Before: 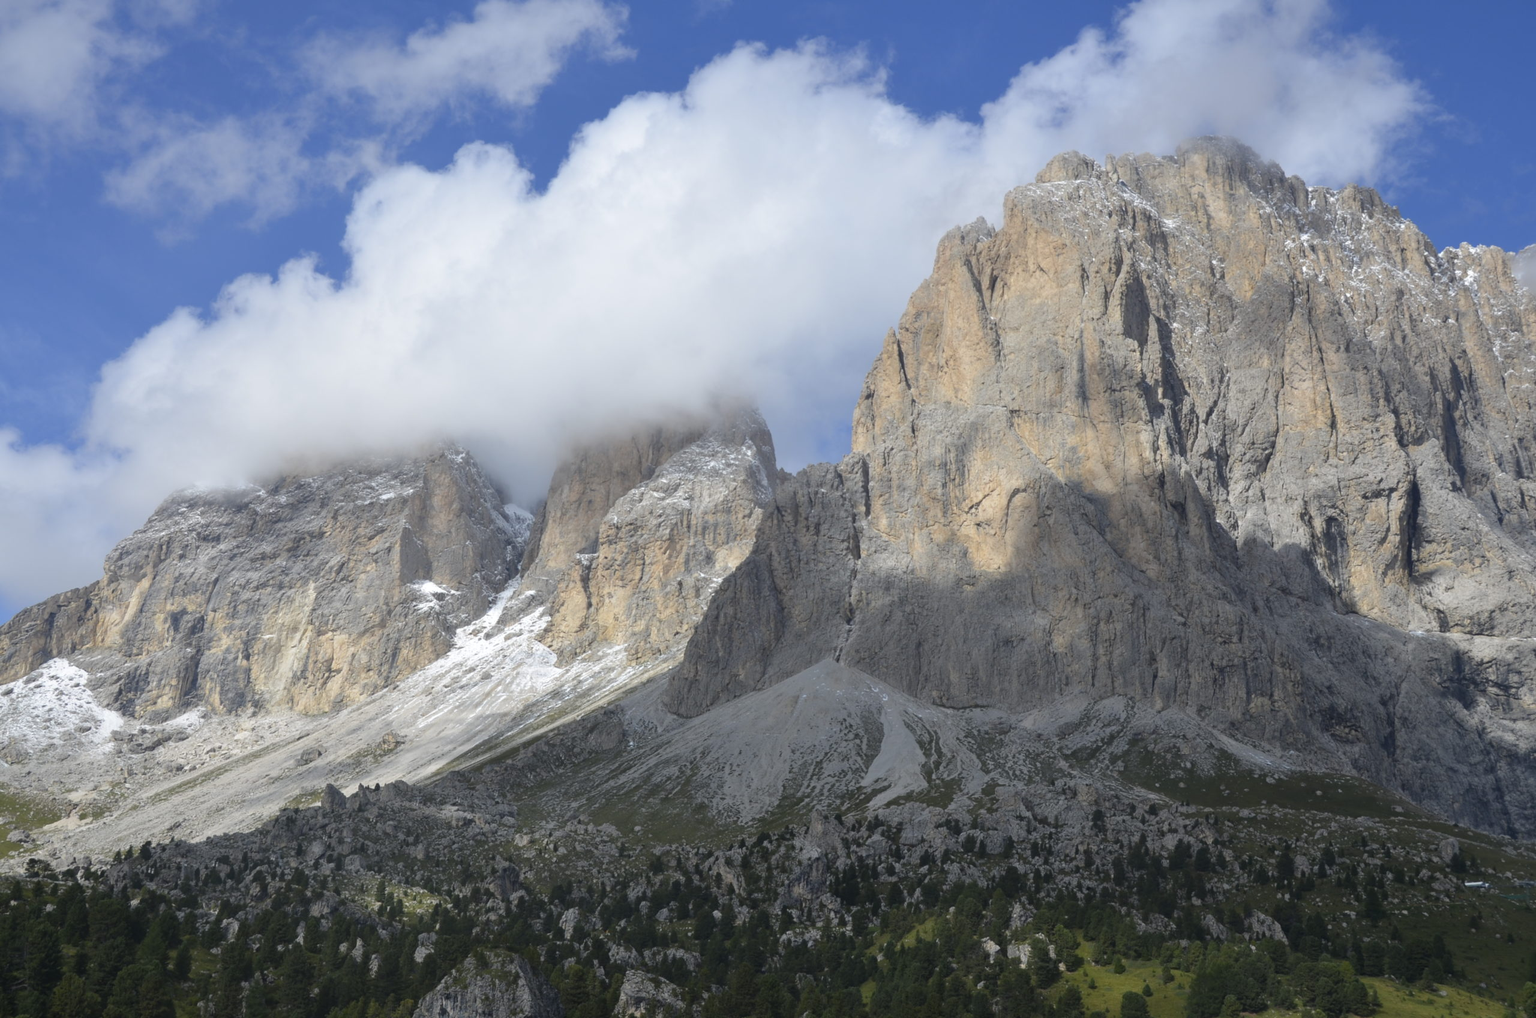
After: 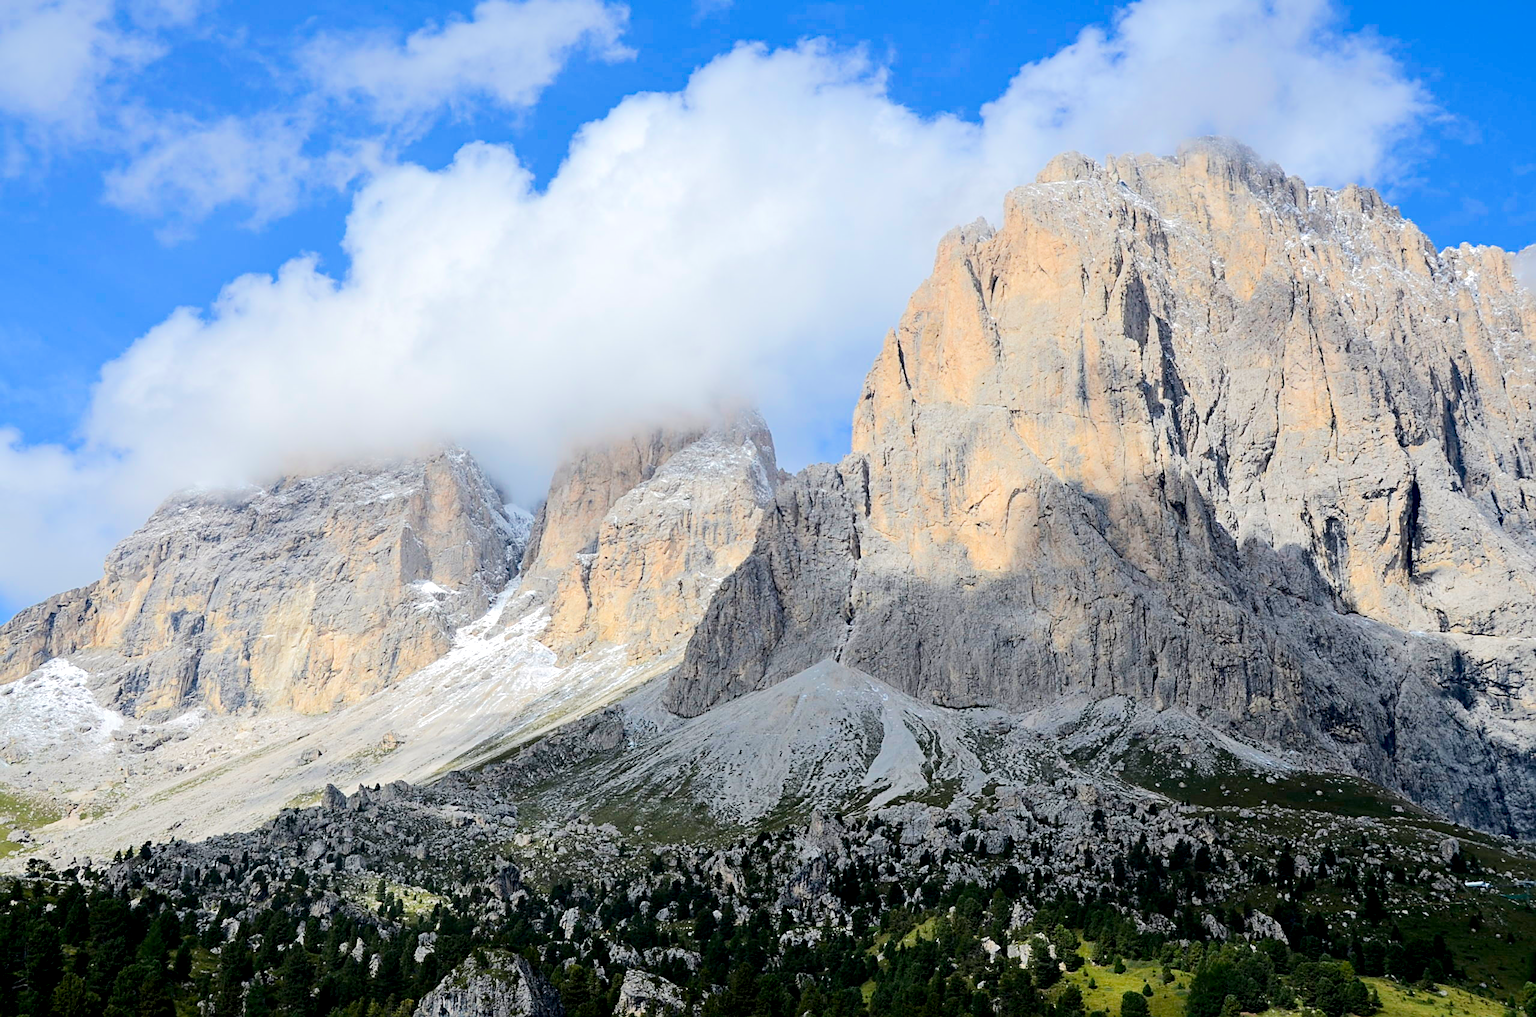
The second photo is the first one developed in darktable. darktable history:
sharpen: on, module defaults
tone equalizer: -7 EV 0.158 EV, -6 EV 0.574 EV, -5 EV 1.14 EV, -4 EV 1.34 EV, -3 EV 1.18 EV, -2 EV 0.6 EV, -1 EV 0.155 EV, edges refinement/feathering 500, mask exposure compensation -1.57 EV, preserve details no
haze removal: compatibility mode true, adaptive false
exposure: black level correction 0.01, exposure 0.016 EV, compensate exposure bias true, compensate highlight preservation false
